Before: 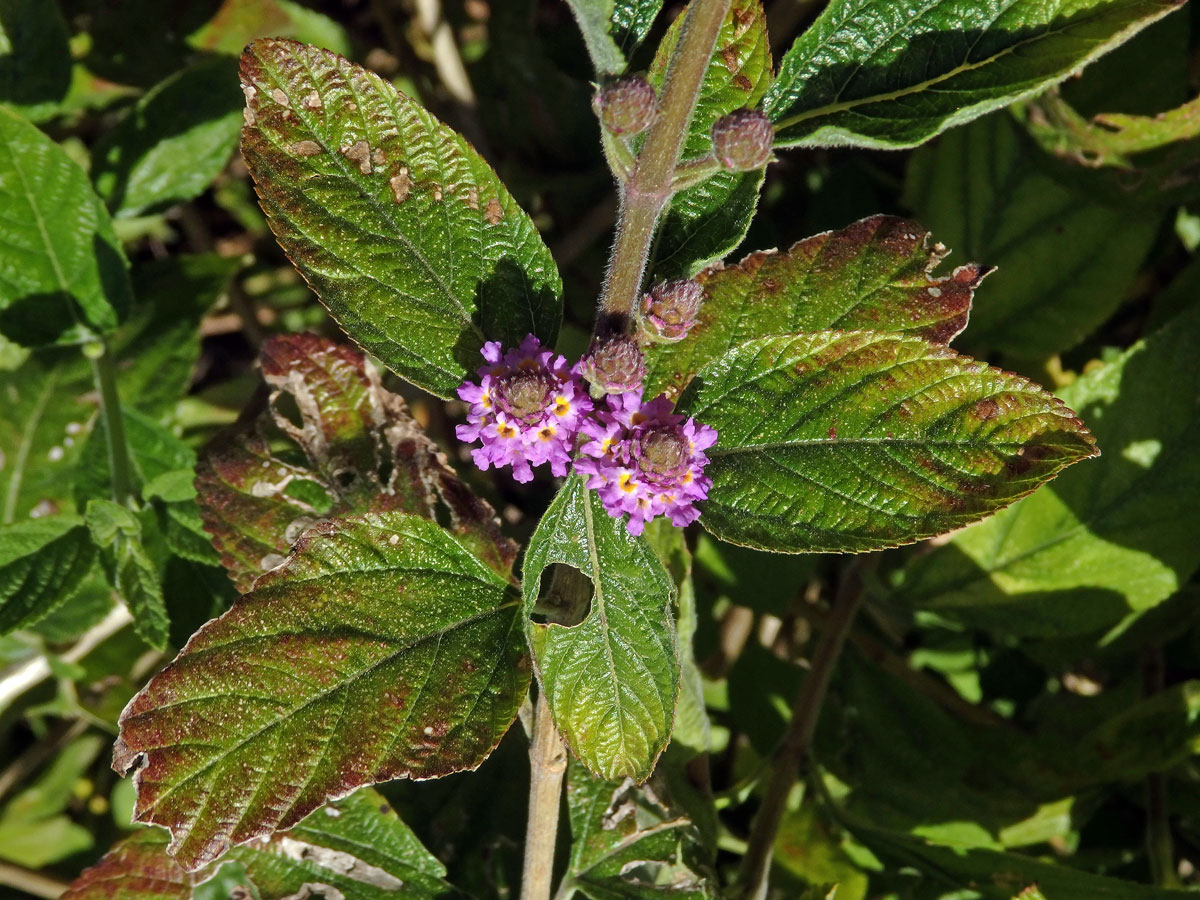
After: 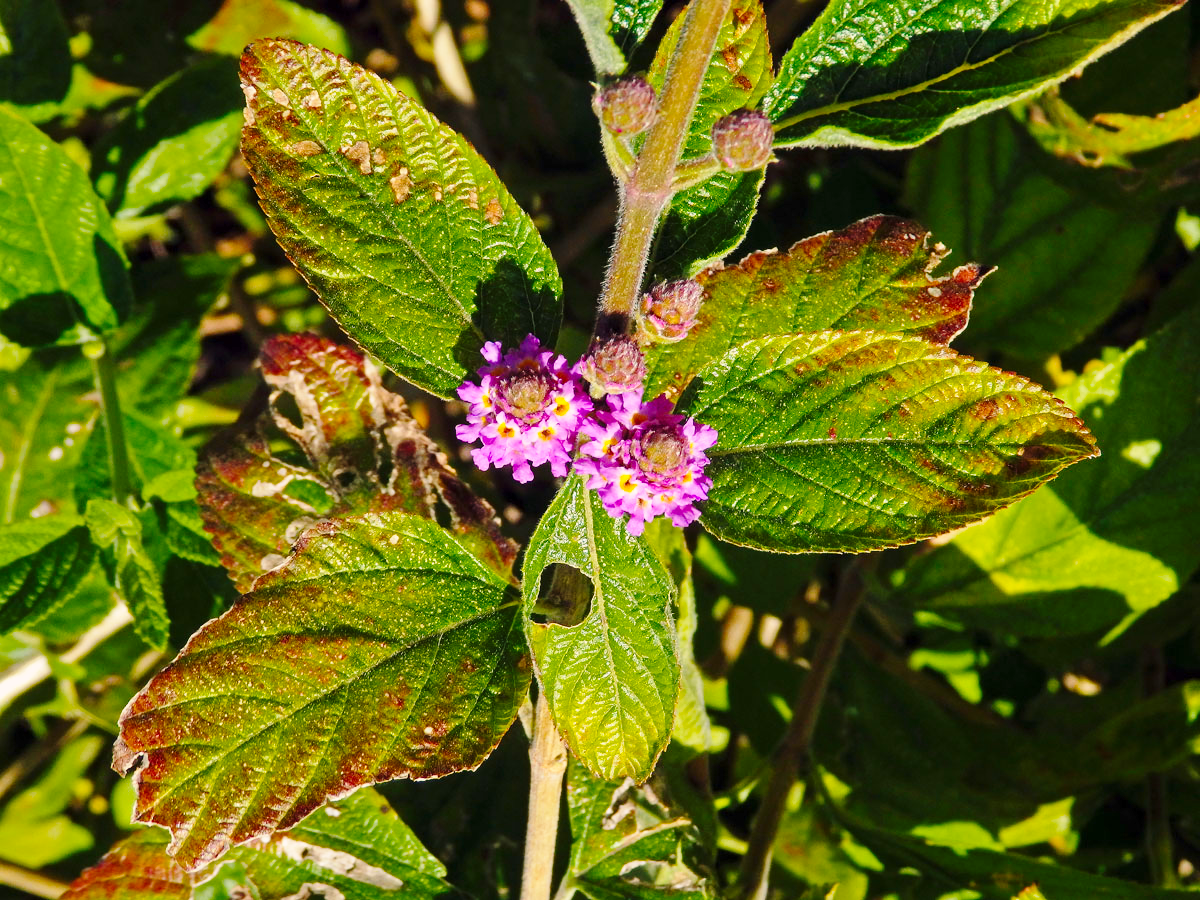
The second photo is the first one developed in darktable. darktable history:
base curve: curves: ch0 [(0, 0) (0.028, 0.03) (0.121, 0.232) (0.46, 0.748) (0.859, 0.968) (1, 1)], preserve colors none
color balance rgb: highlights gain › chroma 3.185%, highlights gain › hue 56.71°, perceptual saturation grading › global saturation 29.412%, contrast -9.837%
